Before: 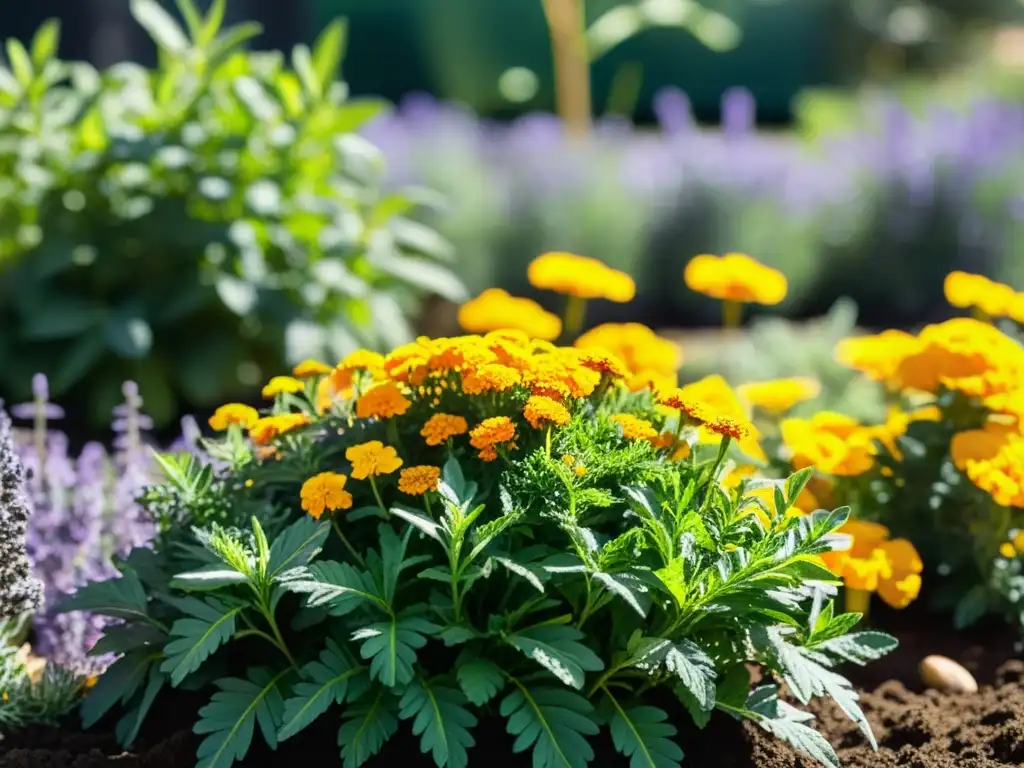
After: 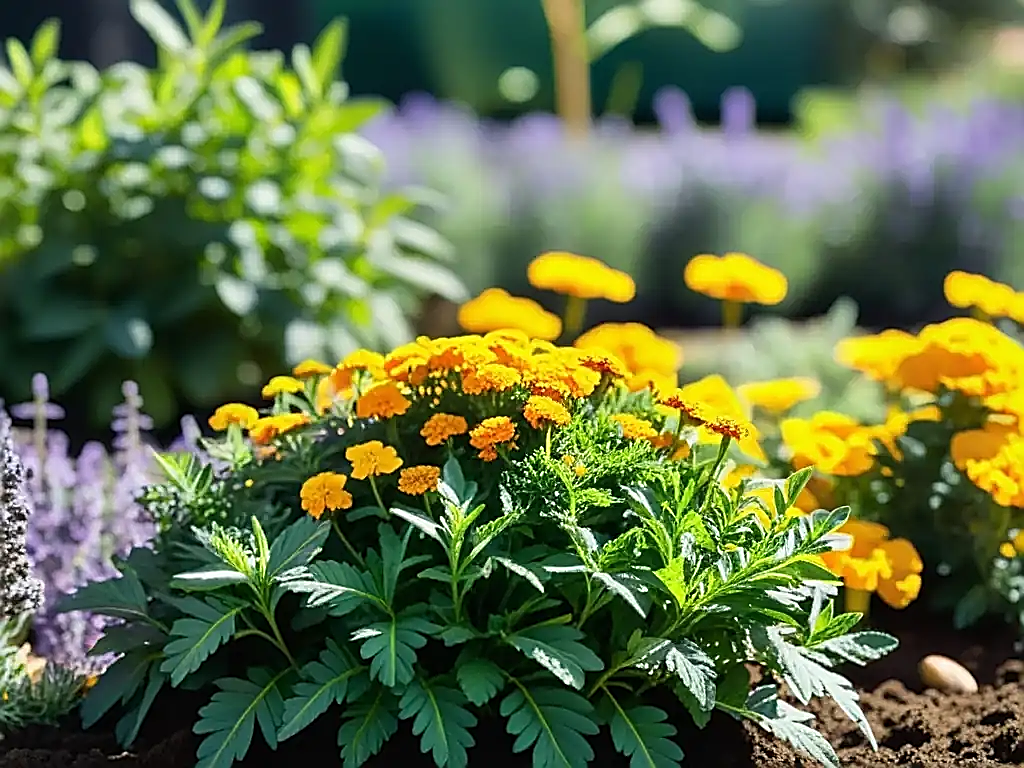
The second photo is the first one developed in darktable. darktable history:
sharpen: radius 1.637, amount 1.278
